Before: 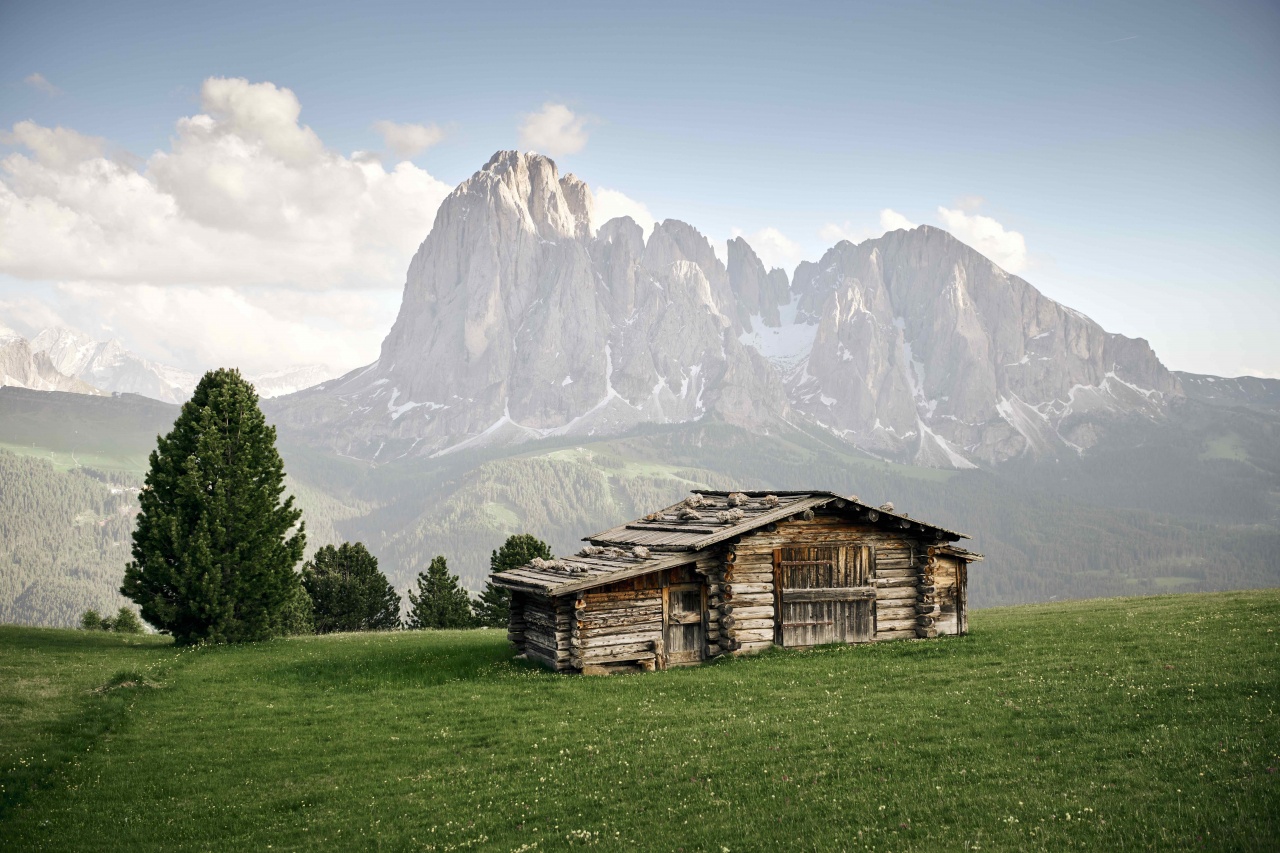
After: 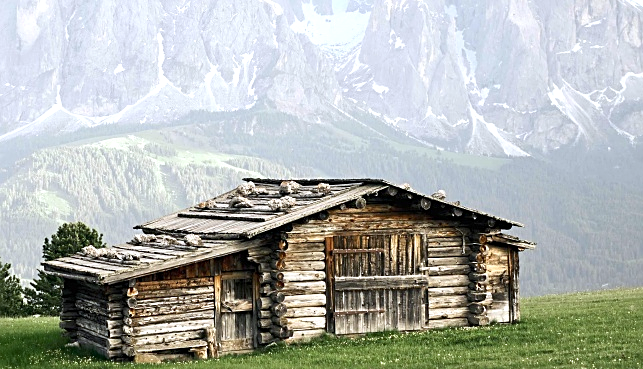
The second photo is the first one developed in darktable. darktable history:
crop: left 35.03%, top 36.625%, right 14.663%, bottom 20.057%
white balance: red 0.967, blue 1.049
exposure: exposure 0.6 EV, compensate highlight preservation false
sharpen: on, module defaults
